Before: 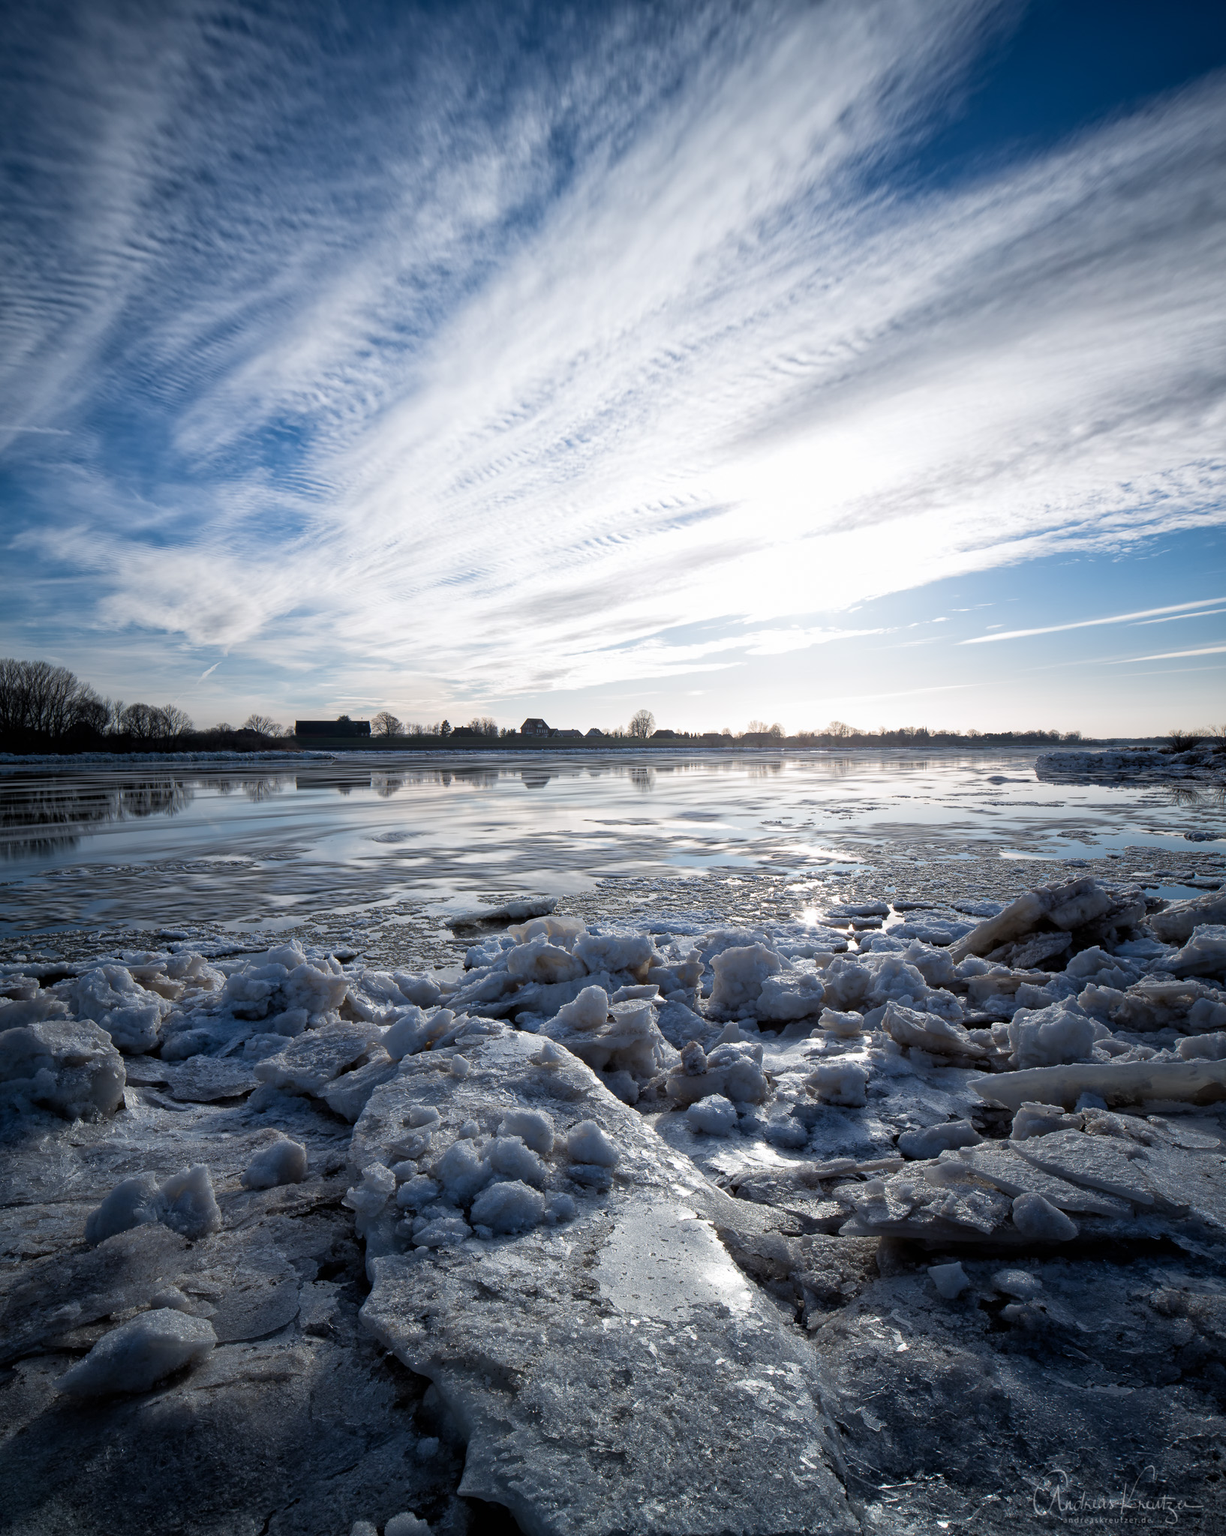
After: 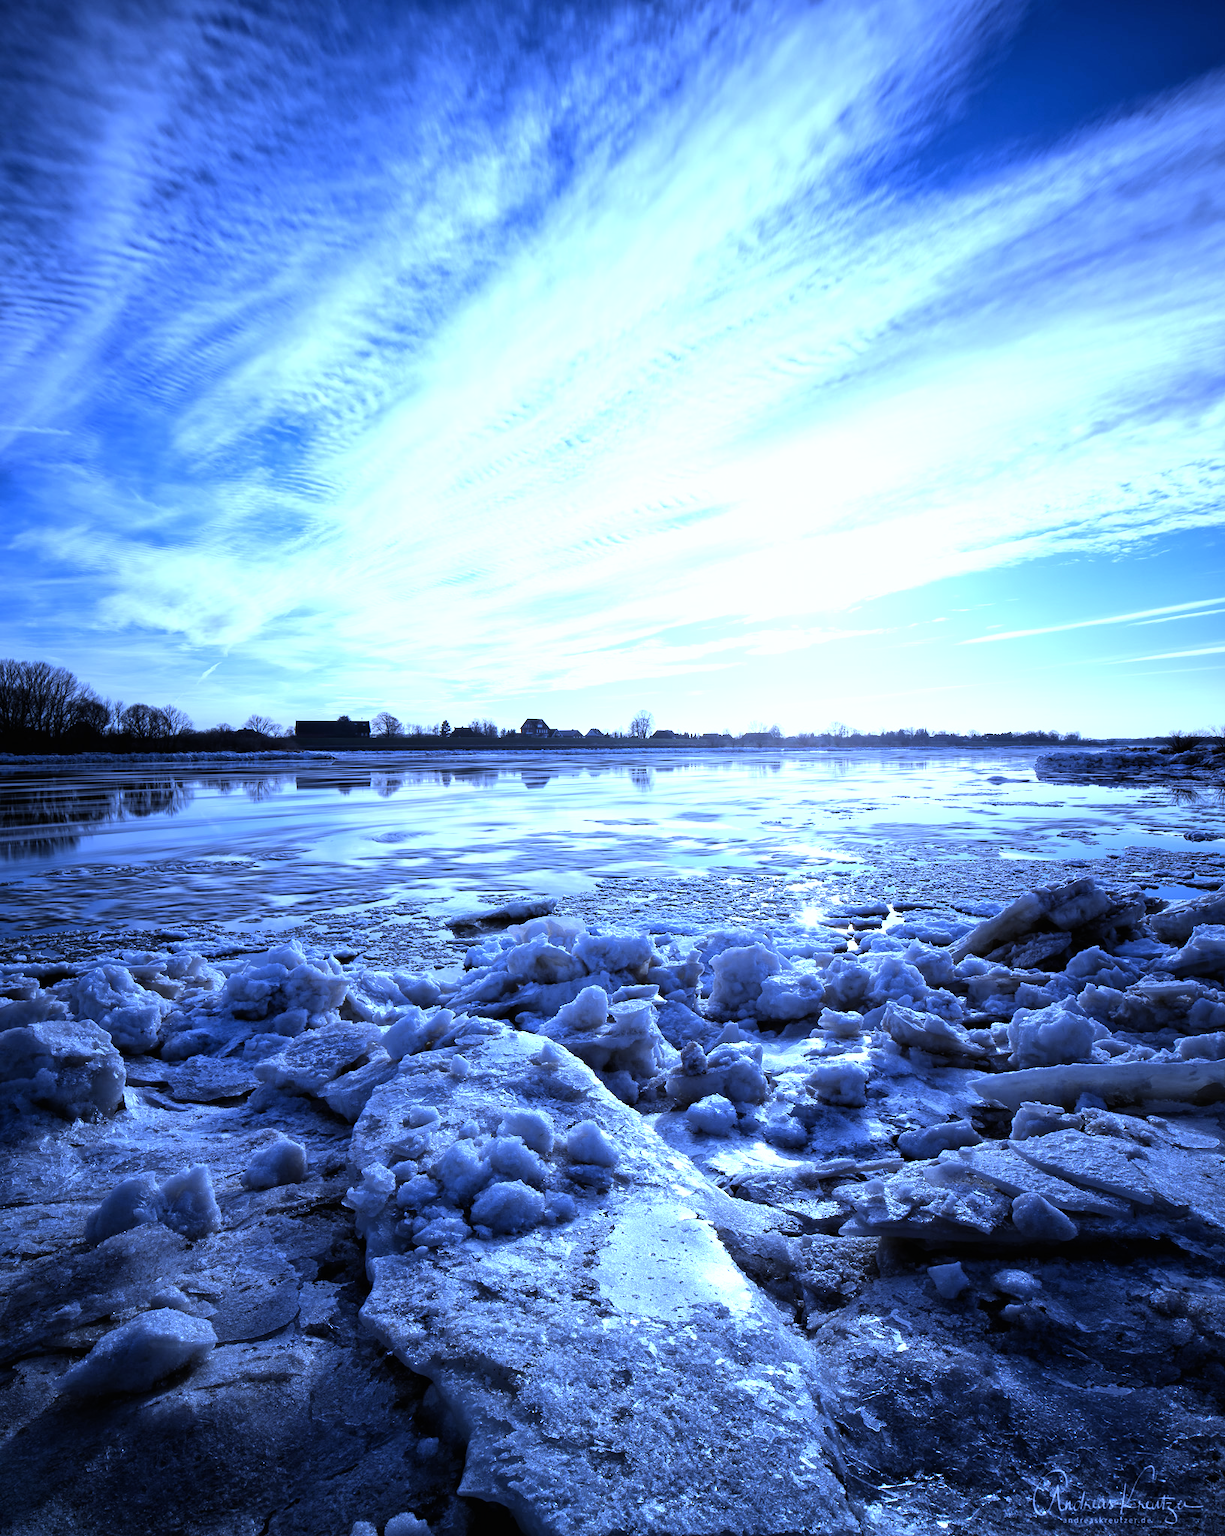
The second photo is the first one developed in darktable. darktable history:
tone equalizer: -8 EV -0.75 EV, -7 EV -0.7 EV, -6 EV -0.6 EV, -5 EV -0.4 EV, -3 EV 0.4 EV, -2 EV 0.6 EV, -1 EV 0.7 EV, +0 EV 0.75 EV, edges refinement/feathering 500, mask exposure compensation -1.57 EV, preserve details no
white balance: red 0.766, blue 1.537
exposure: black level correction -0.001, exposure 0.08 EV, compensate highlight preservation false
